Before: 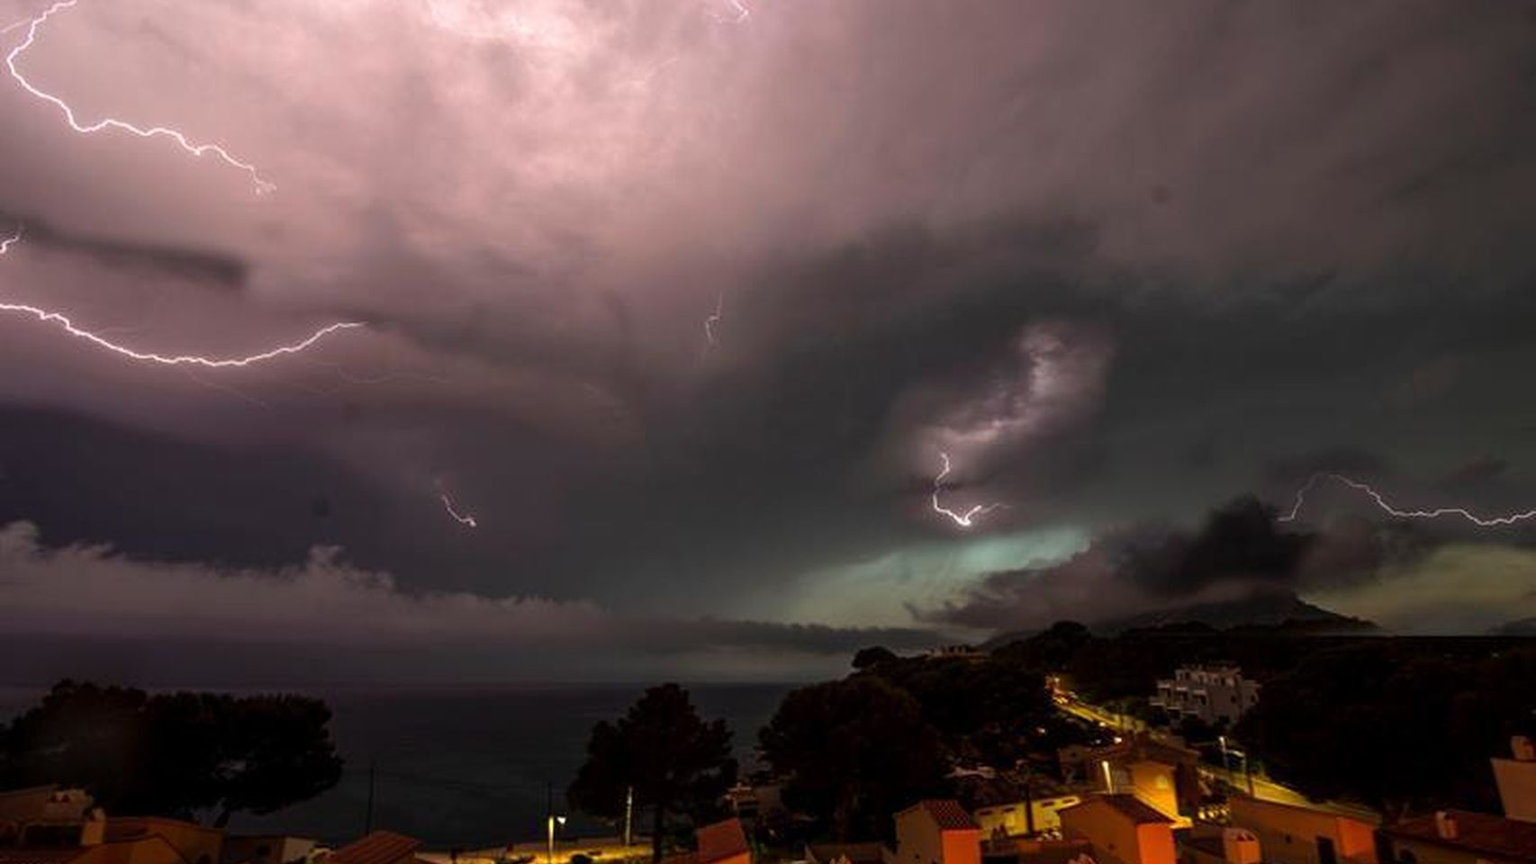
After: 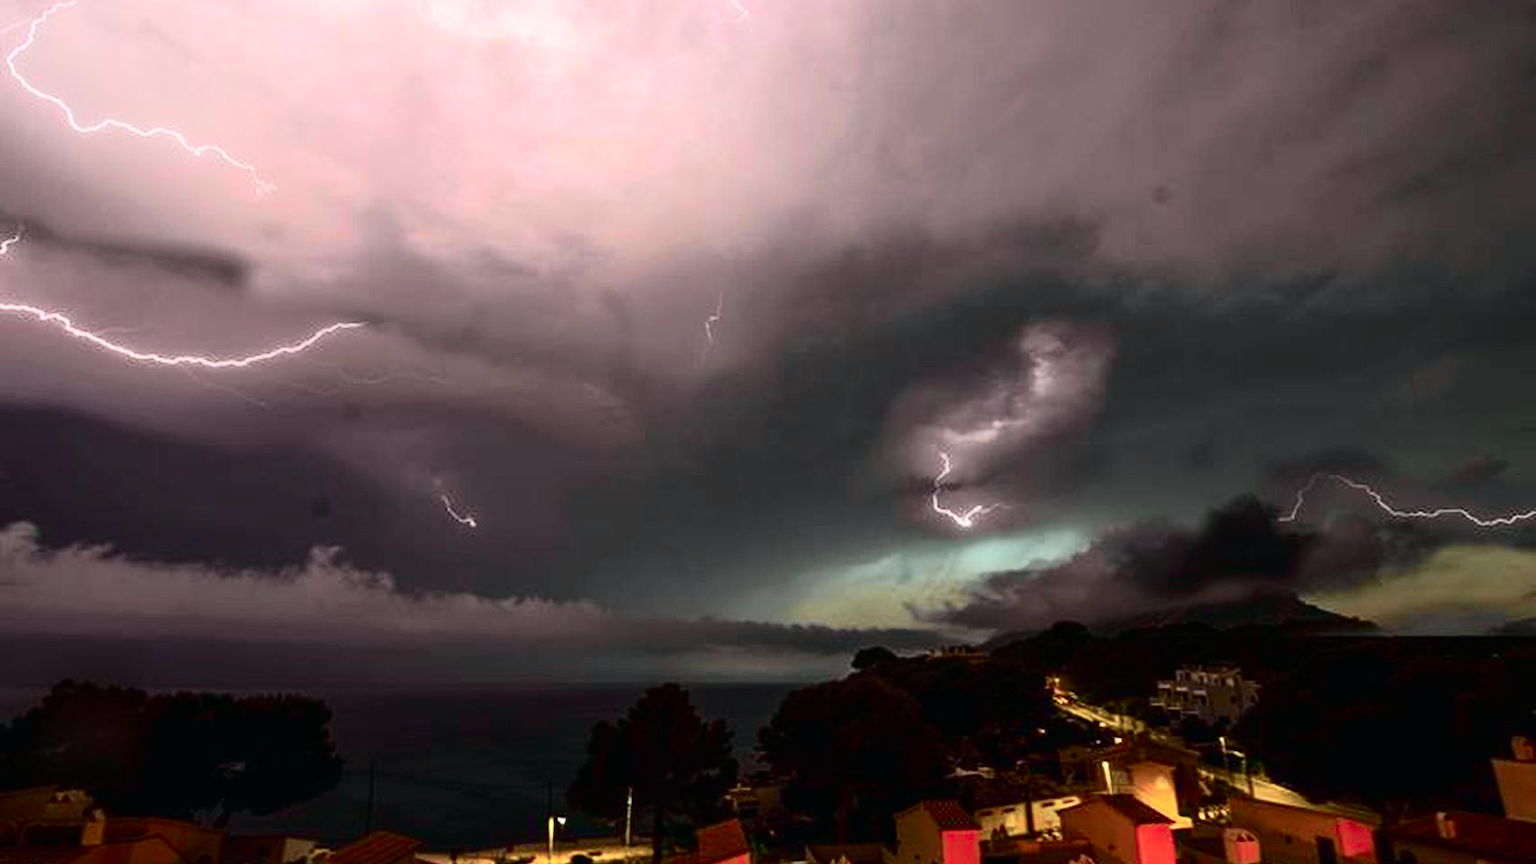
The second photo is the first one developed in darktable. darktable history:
exposure: black level correction 0.001, exposure 0.499 EV, compensate highlight preservation false
tone curve: curves: ch0 [(0, 0.008) (0.081, 0.044) (0.177, 0.123) (0.283, 0.253) (0.416, 0.449) (0.495, 0.524) (0.661, 0.756) (0.796, 0.859) (1, 0.951)]; ch1 [(0, 0) (0.161, 0.092) (0.35, 0.33) (0.392, 0.392) (0.427, 0.426) (0.479, 0.472) (0.505, 0.5) (0.521, 0.524) (0.567, 0.556) (0.583, 0.588) (0.625, 0.627) (0.678, 0.733) (1, 1)]; ch2 [(0, 0) (0.346, 0.362) (0.404, 0.427) (0.502, 0.499) (0.531, 0.523) (0.544, 0.561) (0.58, 0.59) (0.629, 0.642) (0.717, 0.678) (1, 1)], color space Lab, independent channels, preserve colors none
shadows and highlights: radius 334.4, shadows 64.6, highlights 4.22, compress 88.08%, soften with gaussian
